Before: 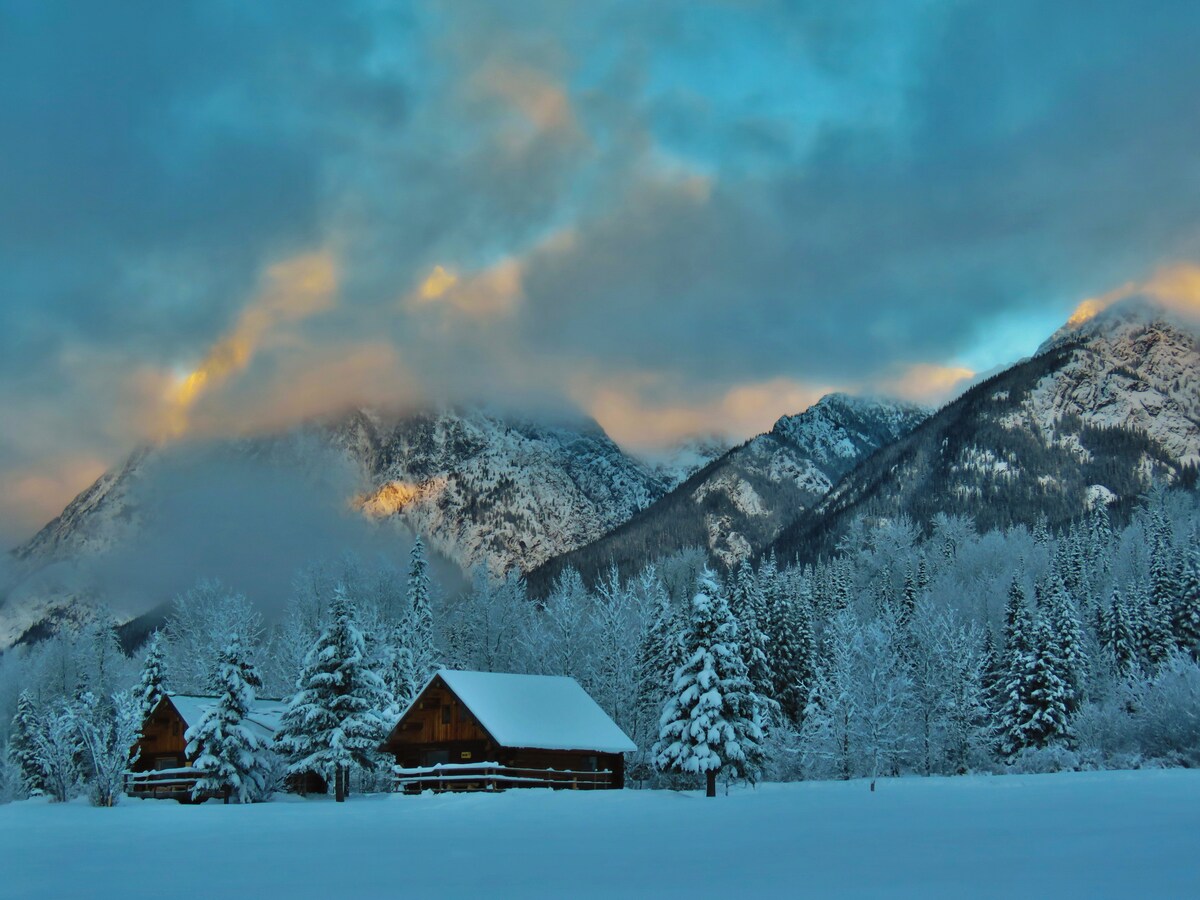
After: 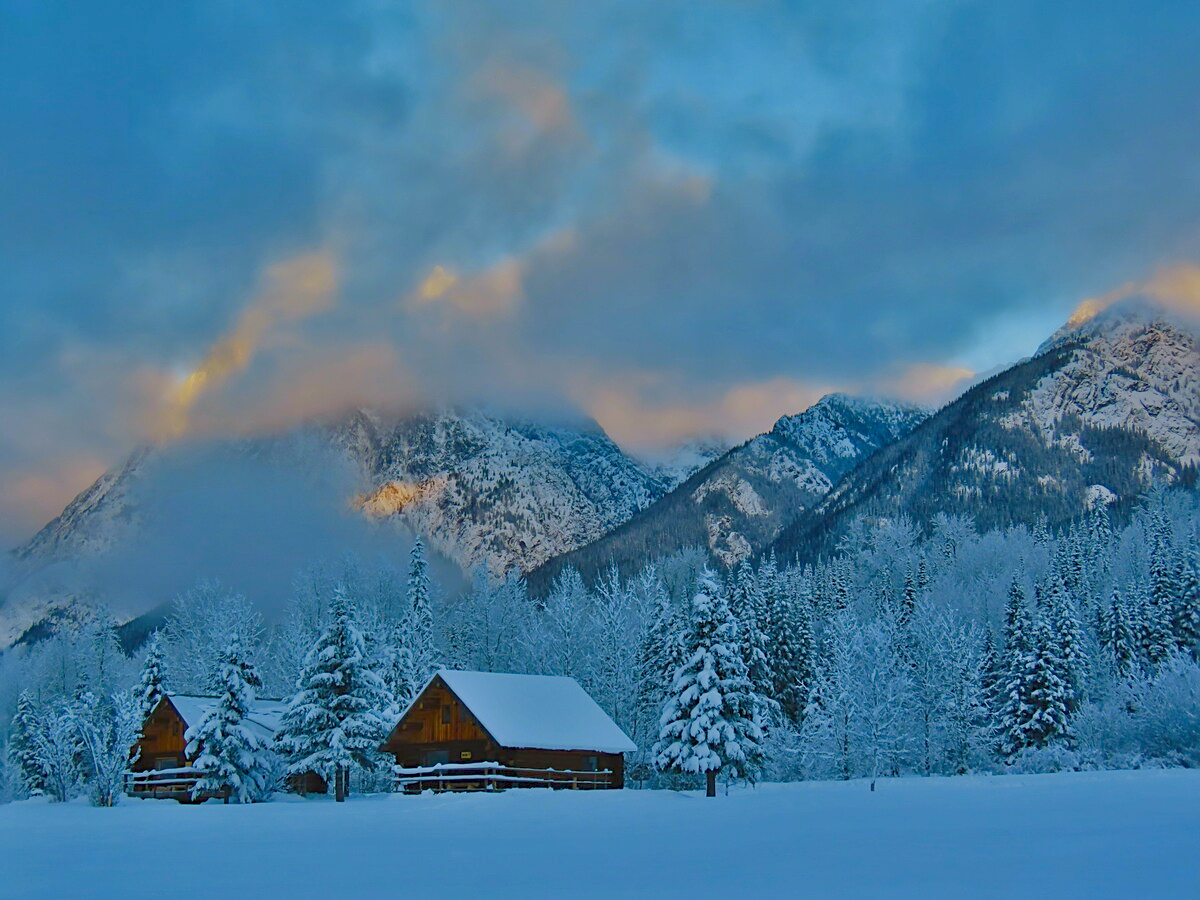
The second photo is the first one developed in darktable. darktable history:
white balance: red 0.967, blue 1.119, emerald 0.756
color balance rgb: shadows lift › chroma 1%, shadows lift › hue 113°, highlights gain › chroma 0.2%, highlights gain › hue 333°, perceptual saturation grading › global saturation 20%, perceptual saturation grading › highlights -50%, perceptual saturation grading › shadows 25%, contrast -30%
sharpen: on, module defaults
